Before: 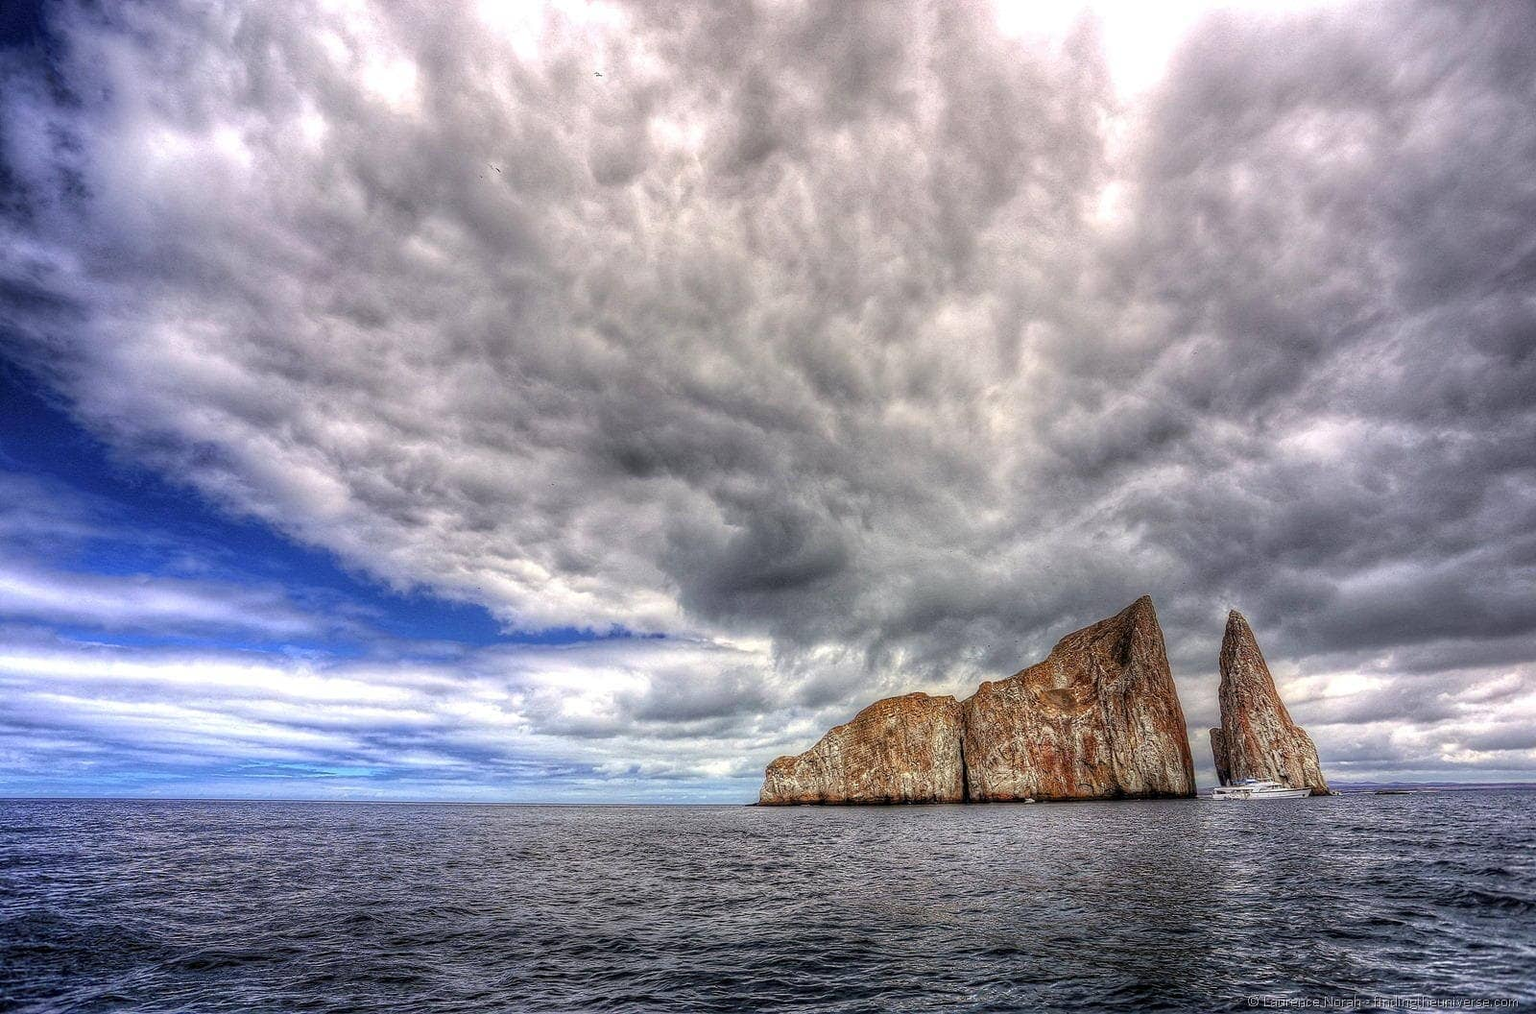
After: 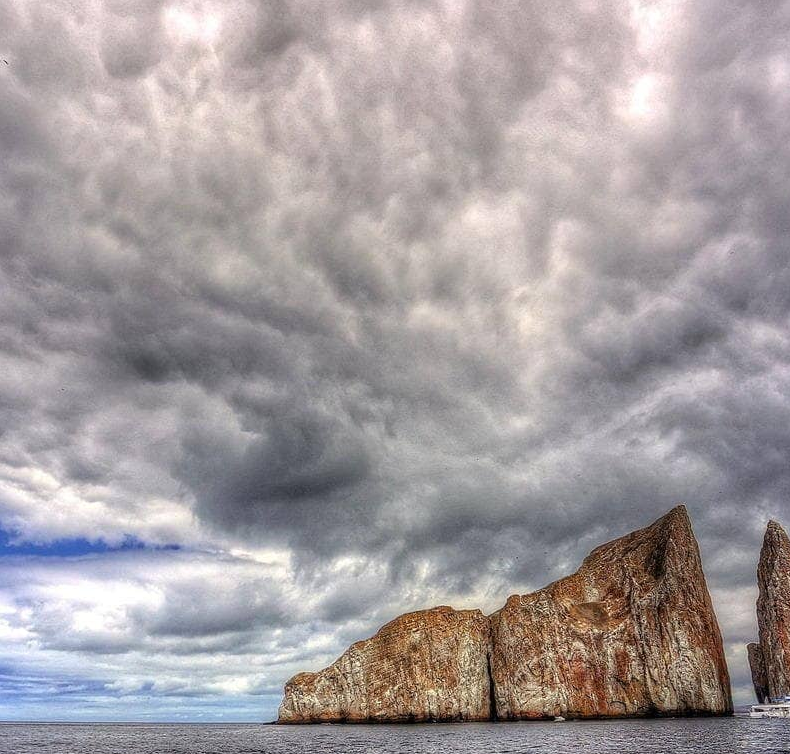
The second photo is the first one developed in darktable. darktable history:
exposure: black level correction 0
crop: left 32.096%, top 10.969%, right 18.506%, bottom 17.568%
